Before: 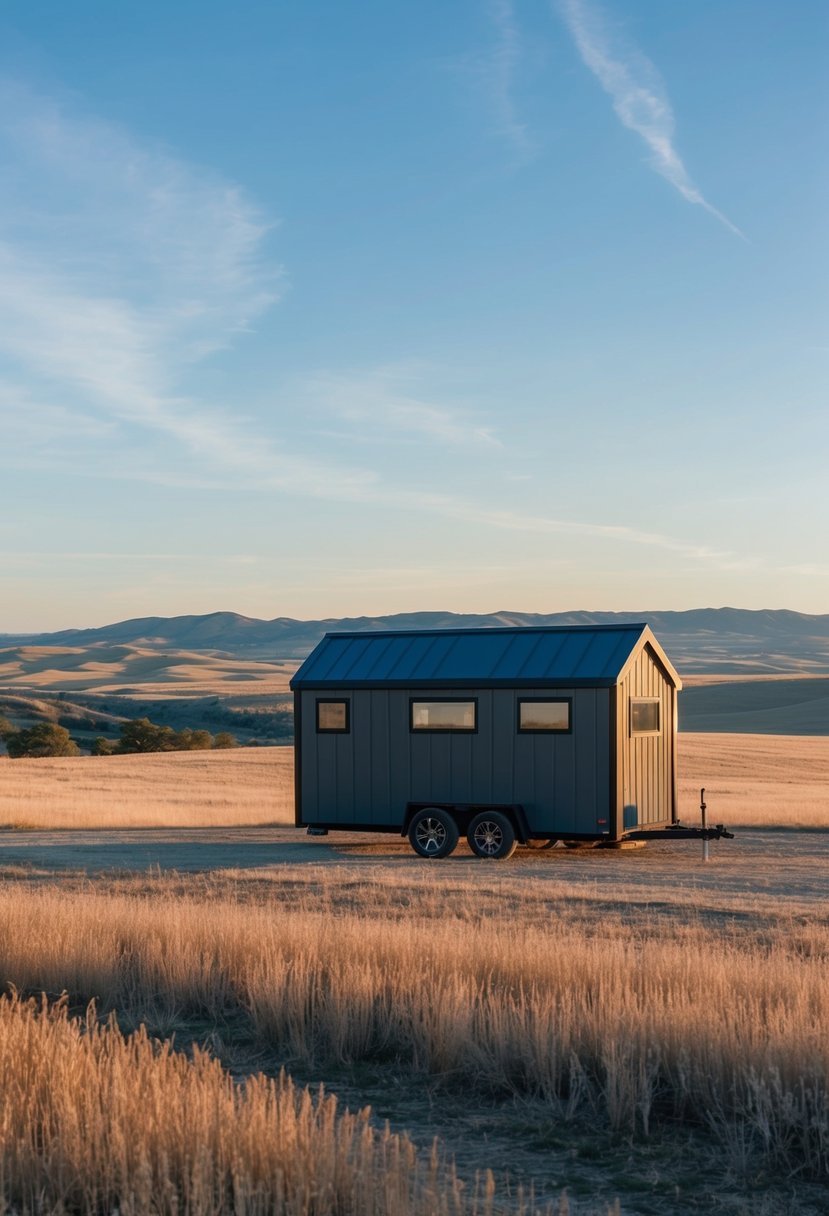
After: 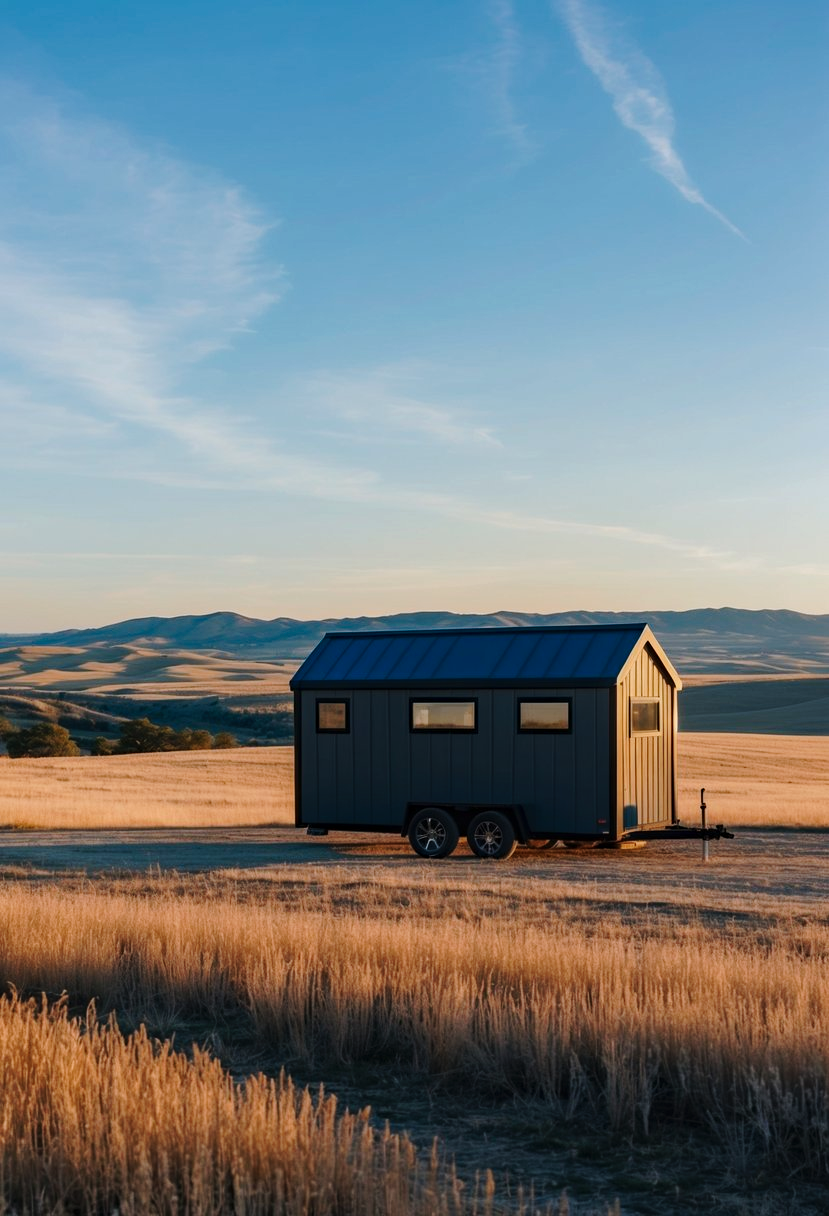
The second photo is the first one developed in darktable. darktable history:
tone curve: curves: ch0 [(0, 0) (0.003, 0.002) (0.011, 0.009) (0.025, 0.02) (0.044, 0.034) (0.069, 0.046) (0.1, 0.062) (0.136, 0.083) (0.177, 0.119) (0.224, 0.162) (0.277, 0.216) (0.335, 0.282) (0.399, 0.365) (0.468, 0.457) (0.543, 0.541) (0.623, 0.624) (0.709, 0.713) (0.801, 0.797) (0.898, 0.889) (1, 1)], preserve colors none
haze removal: compatibility mode true, adaptive false
